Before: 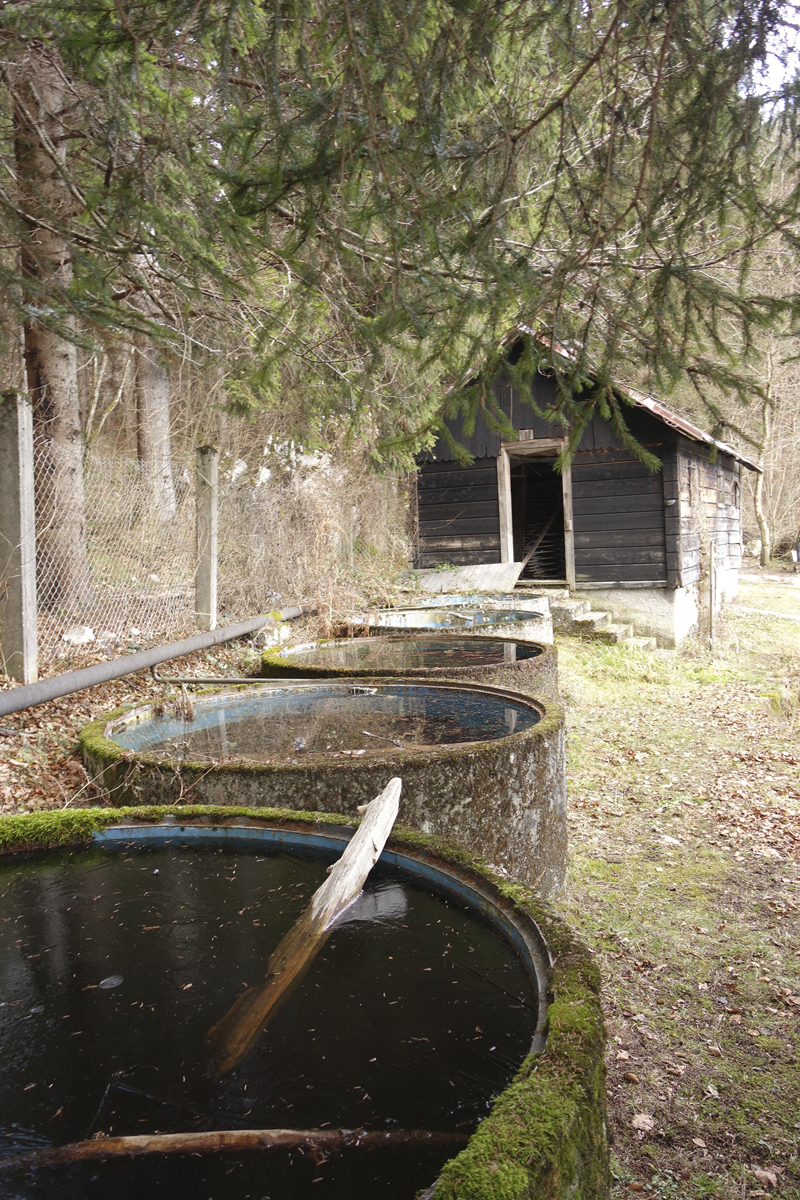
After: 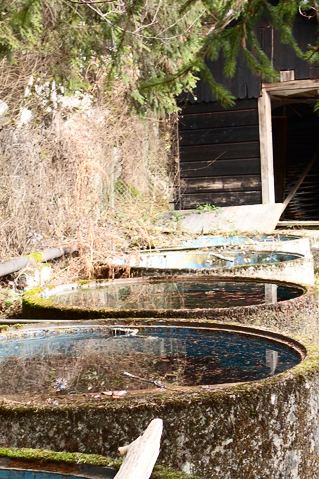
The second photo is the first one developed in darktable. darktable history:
tone equalizer: on, module defaults
contrast brightness saturation: contrast 0.28
crop: left 30%, top 30%, right 30%, bottom 30%
shadows and highlights: shadows 53, soften with gaussian
color contrast: green-magenta contrast 1.1, blue-yellow contrast 1.1, unbound 0
